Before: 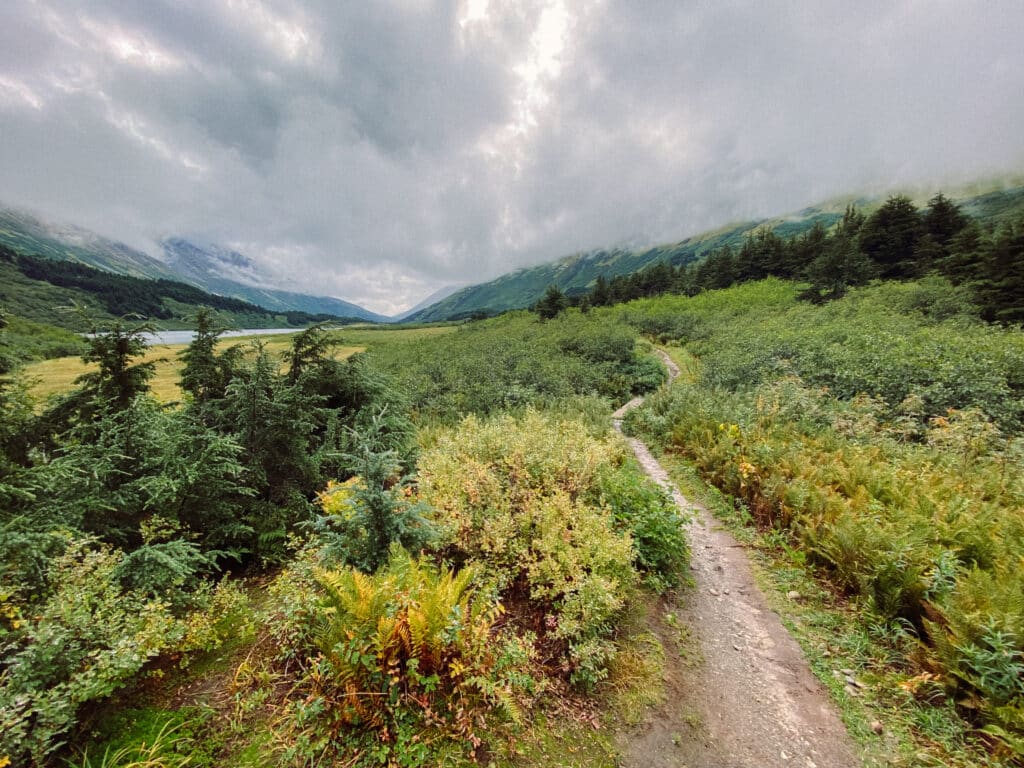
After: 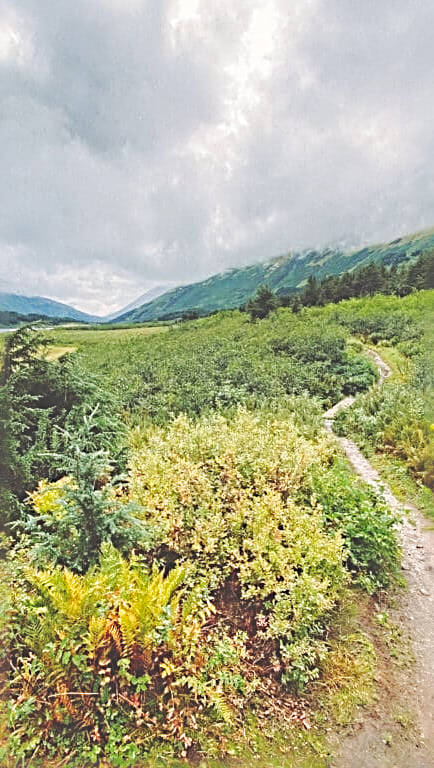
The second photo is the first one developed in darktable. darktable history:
crop: left 28.233%, right 29.344%
base curve: curves: ch0 [(0, 0) (0.032, 0.025) (0.121, 0.166) (0.206, 0.329) (0.605, 0.79) (1, 1)], preserve colors none
color calibration: illuminant same as pipeline (D50), adaptation none (bypass), x 0.331, y 0.334, temperature 5005.76 K, saturation algorithm version 1 (2020)
exposure: black level correction -0.028, compensate exposure bias true, compensate highlight preservation false
sharpen: radius 3.715, amount 0.923
contrast brightness saturation: brightness 0.153
shadows and highlights: on, module defaults
